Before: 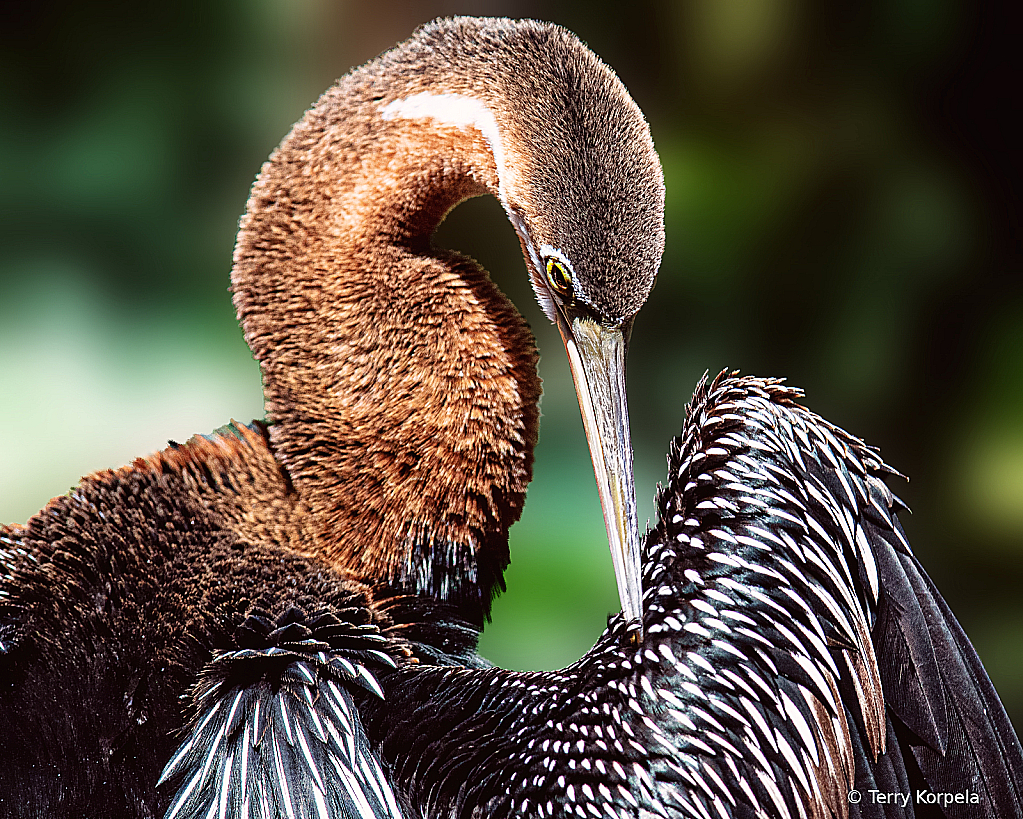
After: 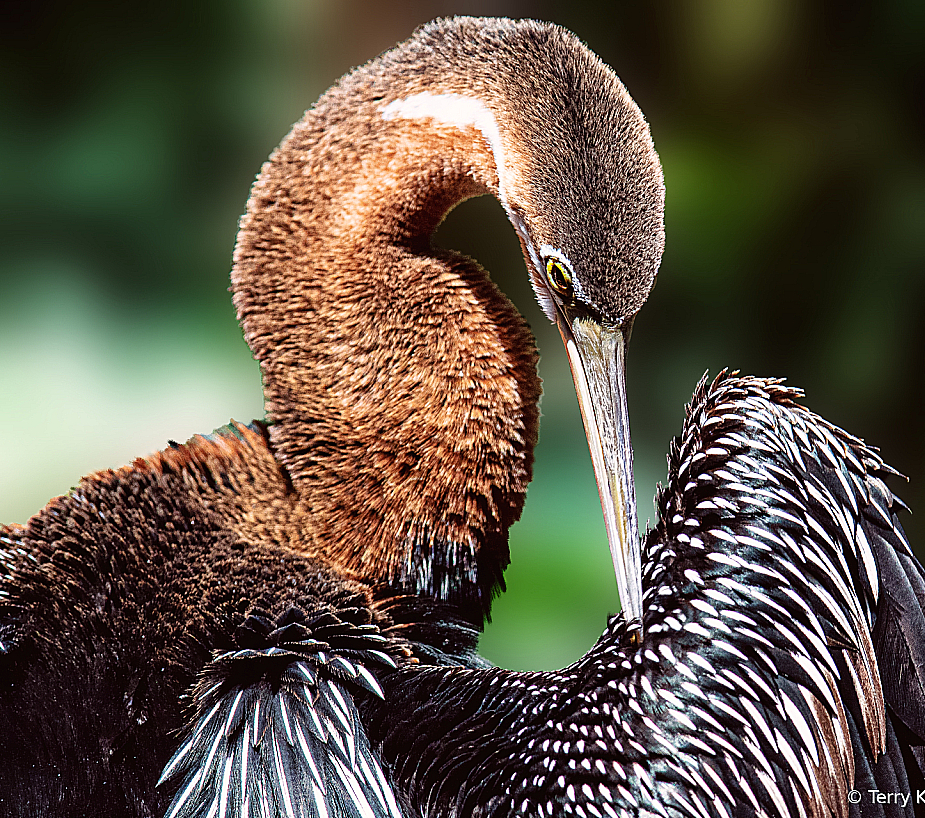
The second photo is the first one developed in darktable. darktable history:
crop: right 9.5%, bottom 0.047%
